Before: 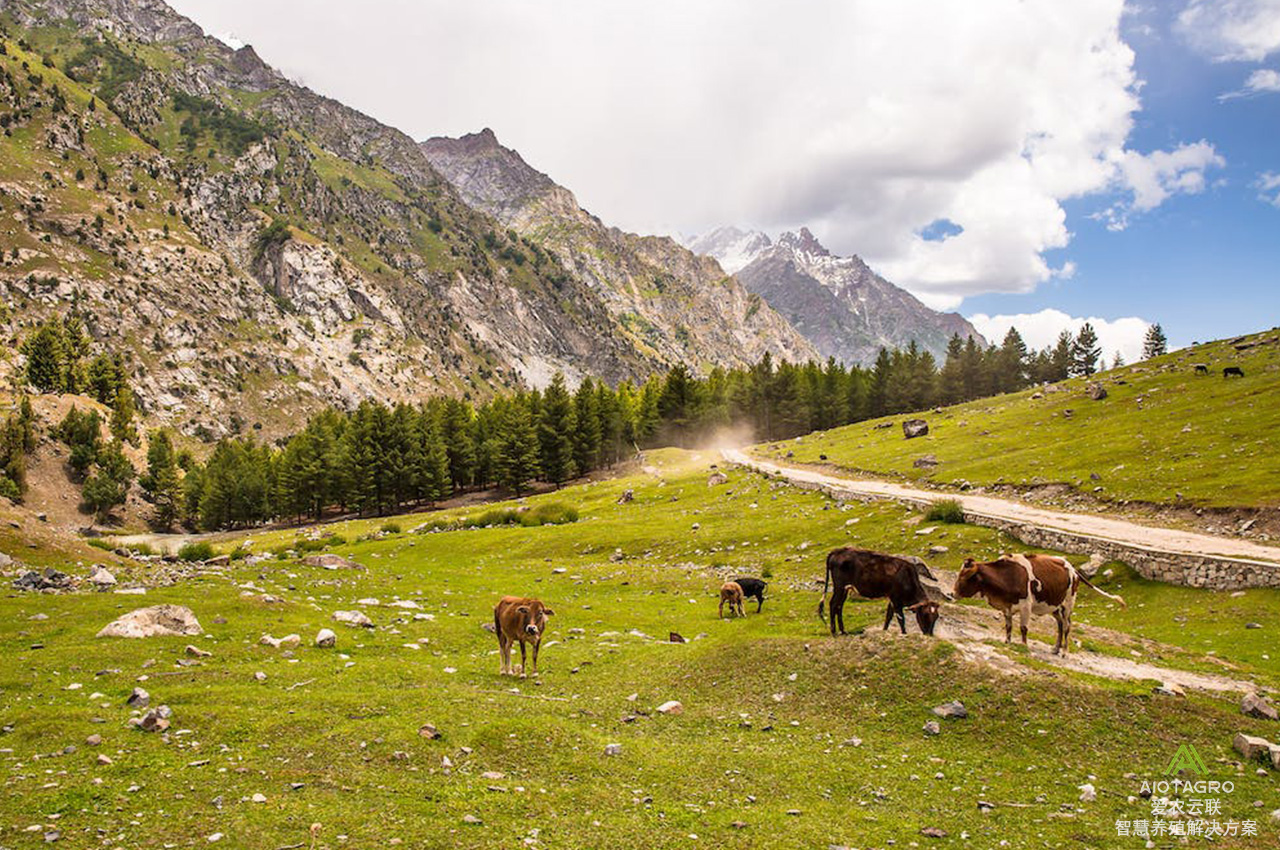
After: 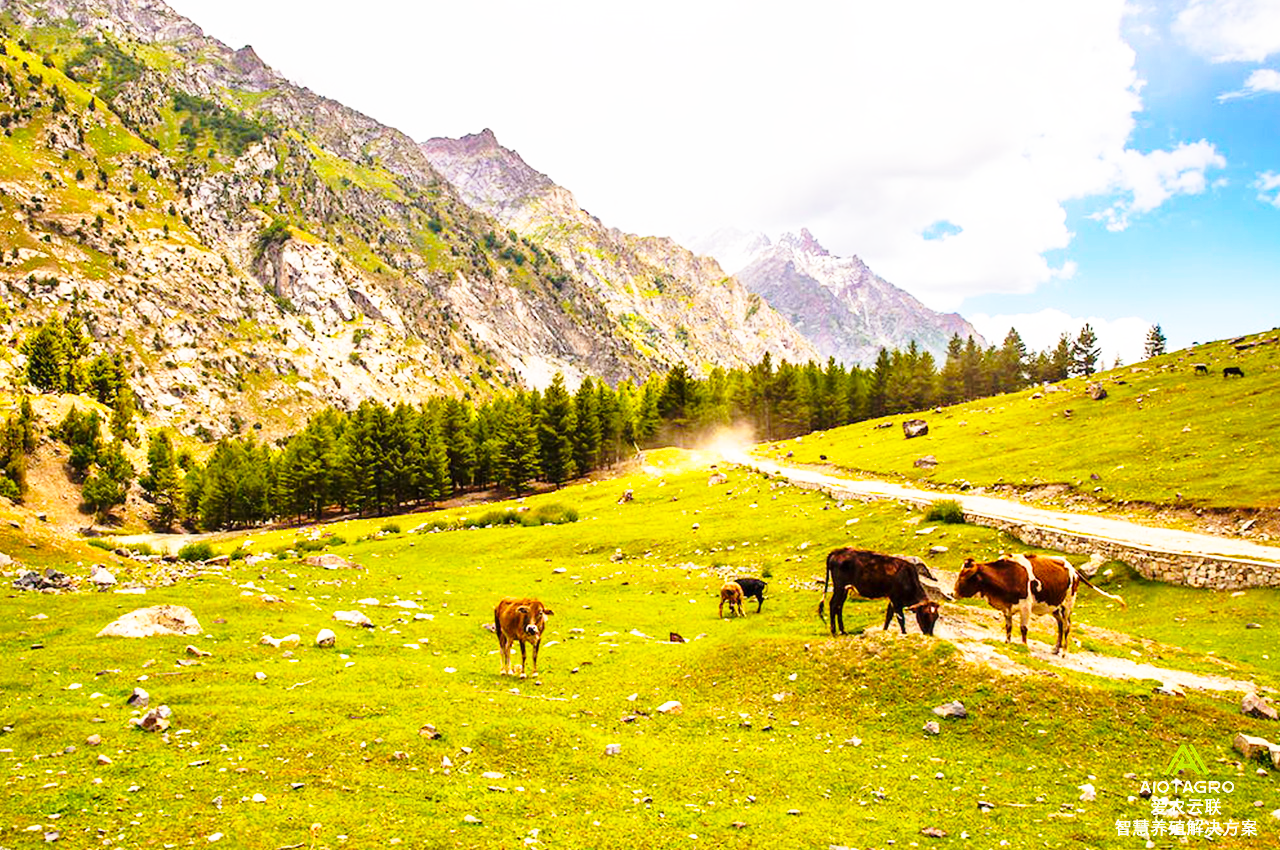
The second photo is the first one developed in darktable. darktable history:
base curve: curves: ch0 [(0, 0) (0.026, 0.03) (0.109, 0.232) (0.351, 0.748) (0.669, 0.968) (1, 1)], preserve colors none
color balance rgb: linear chroma grading › global chroma 13.3%, global vibrance 41.49%
